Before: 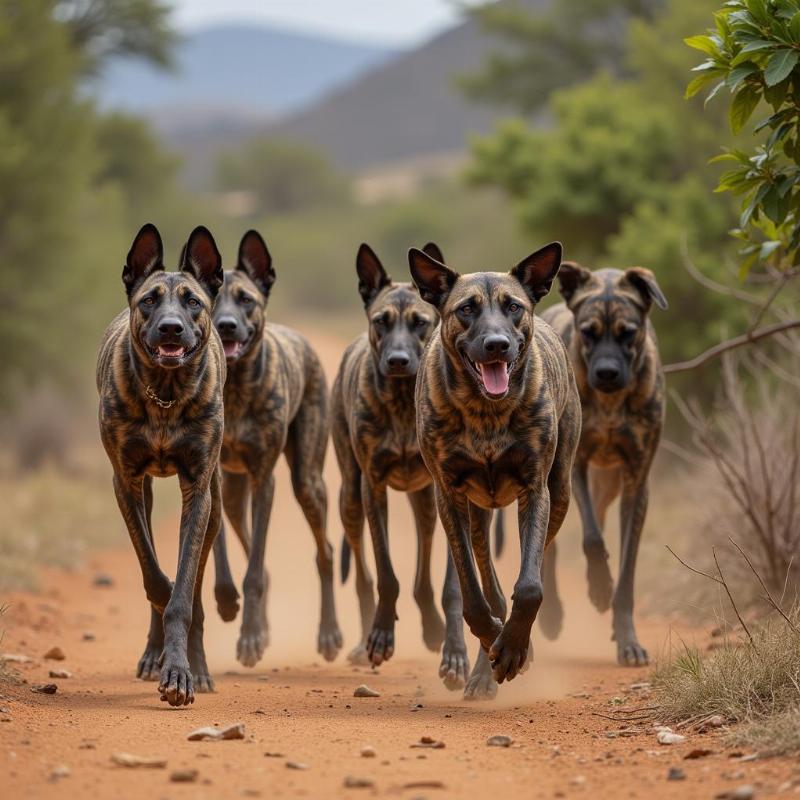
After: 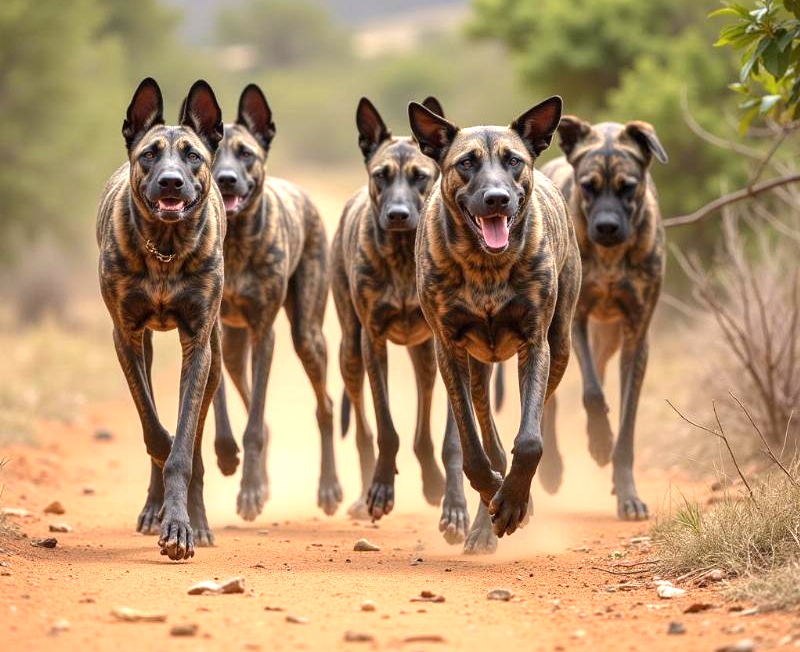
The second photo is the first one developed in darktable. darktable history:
crop and rotate: top 18.377%
exposure: exposure 0.996 EV, compensate highlight preservation false
